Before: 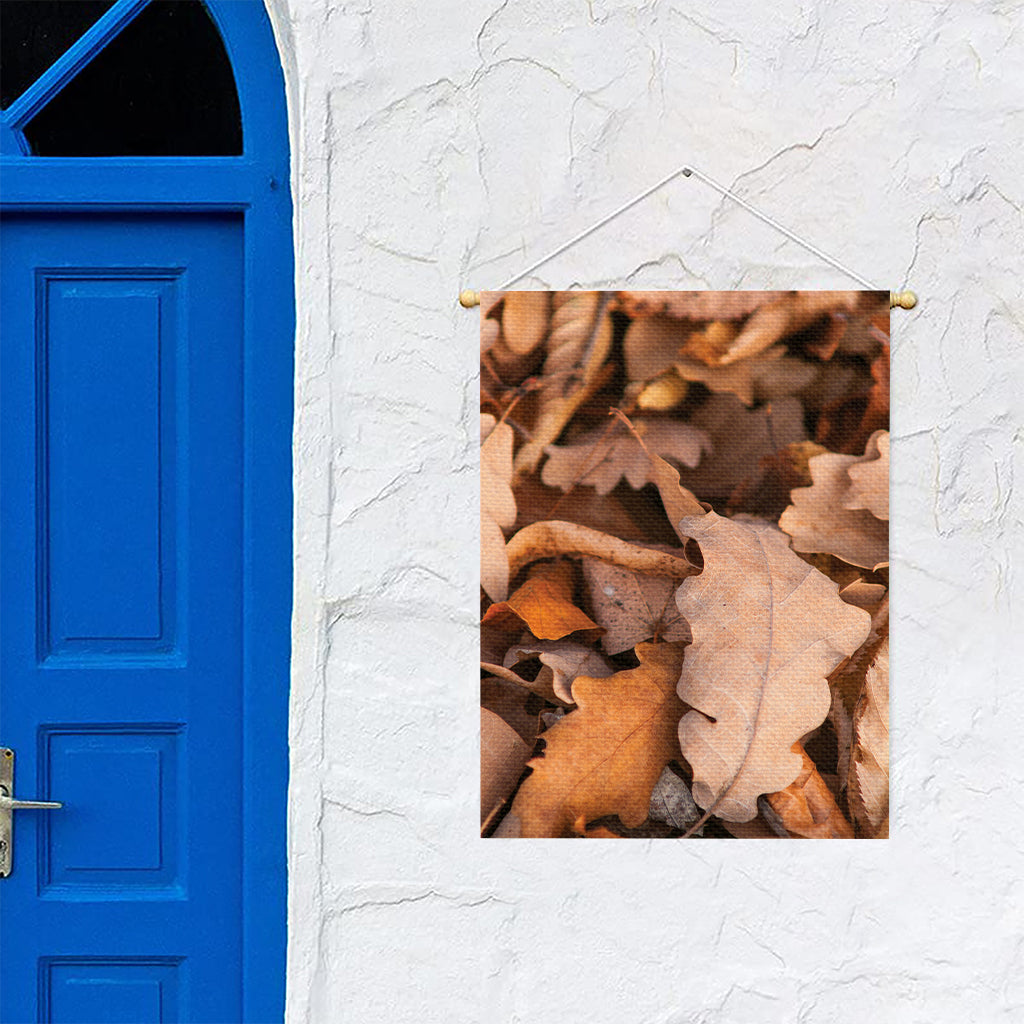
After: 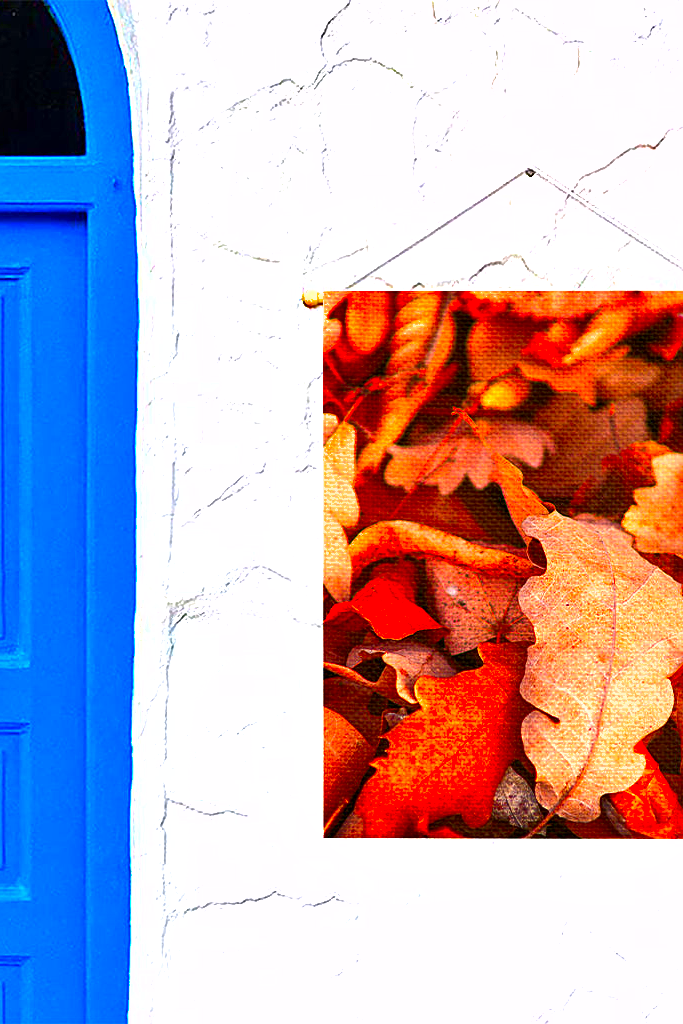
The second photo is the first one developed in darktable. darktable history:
color correction: highlights a* 1.58, highlights b* -1.87, saturation 2.54
crop: left 15.389%, right 17.901%
sharpen: on, module defaults
exposure: black level correction 0, exposure 0.697 EV, compensate highlight preservation false
shadows and highlights: highlights color adjustment 77.57%, soften with gaussian
tone equalizer: on, module defaults
local contrast: mode bilateral grid, contrast 20, coarseness 50, detail 149%, midtone range 0.2
